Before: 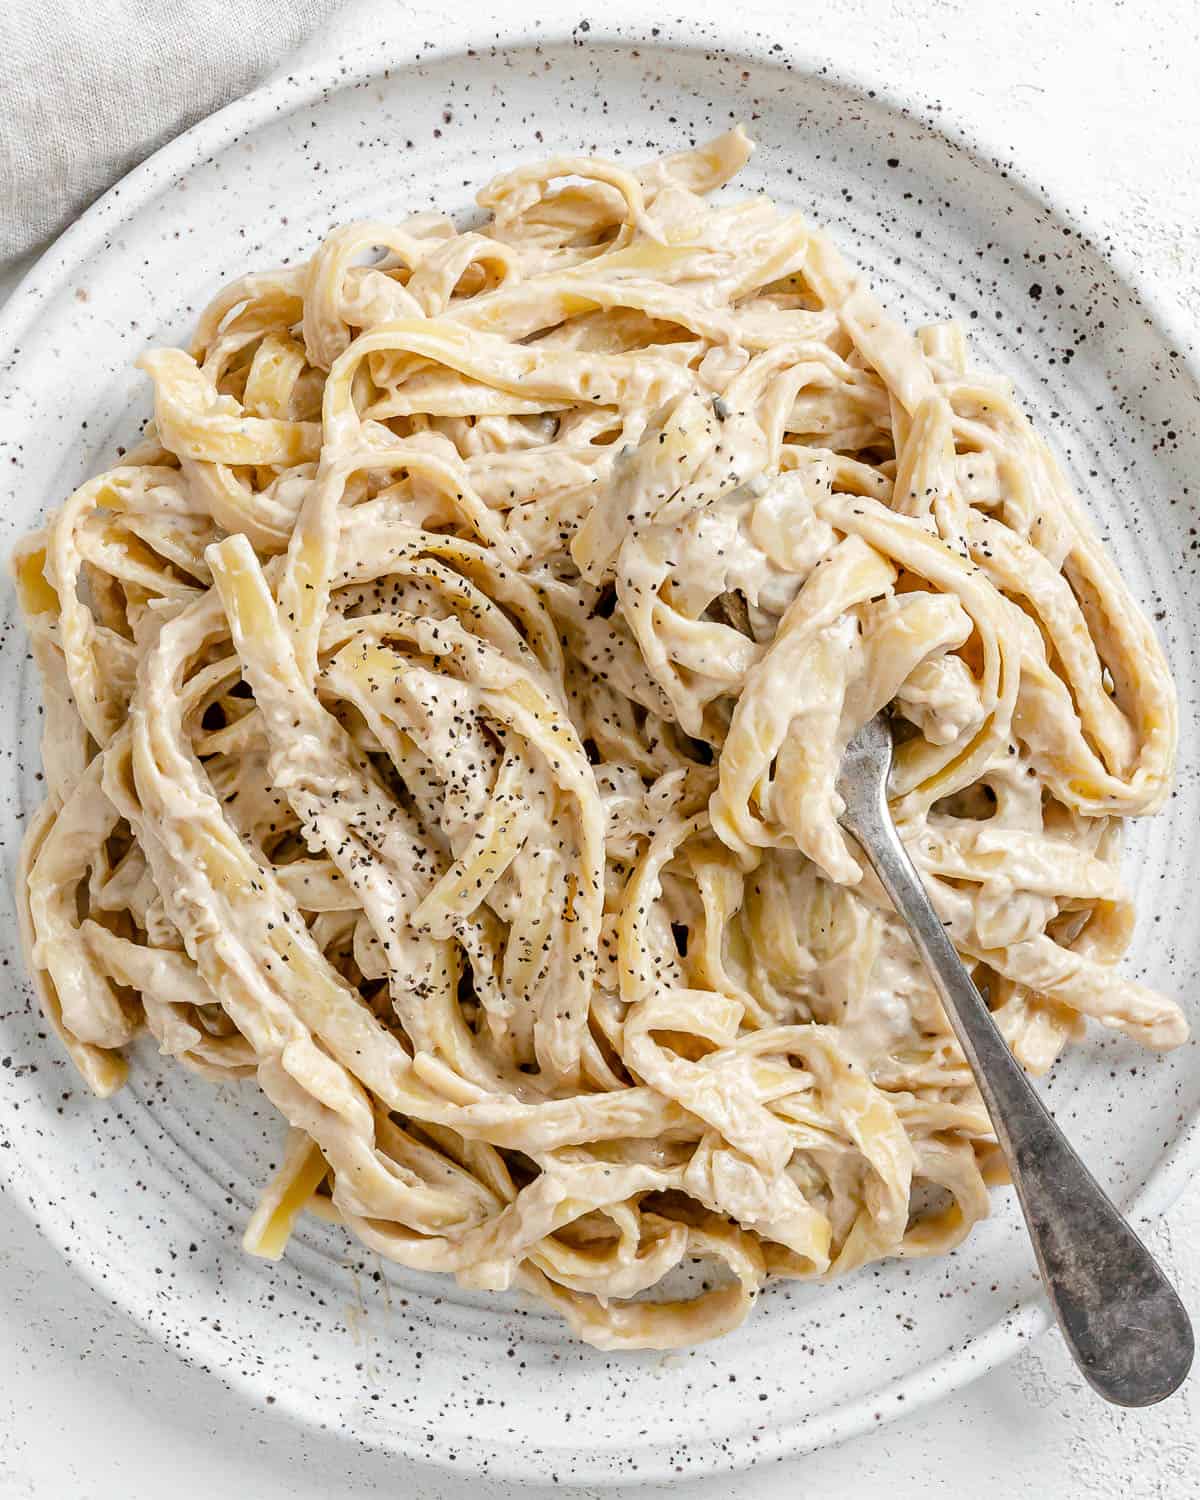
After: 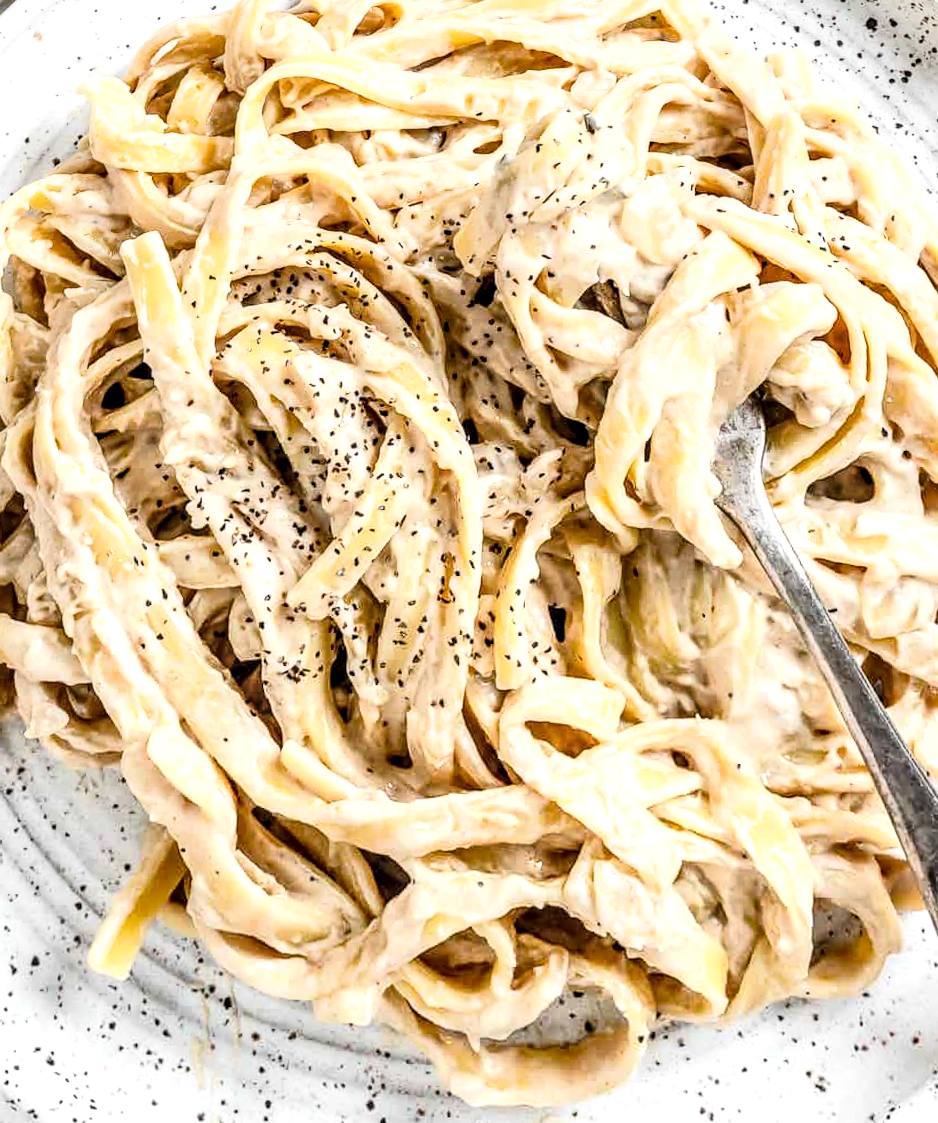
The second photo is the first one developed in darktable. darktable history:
base curve: curves: ch0 [(0, 0) (0.005, 0.002) (0.193, 0.295) (0.399, 0.664) (0.75, 0.928) (1, 1)]
crop and rotate: angle 0.03°, top 11.643%, right 5.651%, bottom 11.189%
local contrast: detail 160%
exposure: black level correction -0.005, exposure 0.054 EV, compensate highlight preservation false
rotate and perspective: rotation 0.72°, lens shift (vertical) -0.352, lens shift (horizontal) -0.051, crop left 0.152, crop right 0.859, crop top 0.019, crop bottom 0.964
